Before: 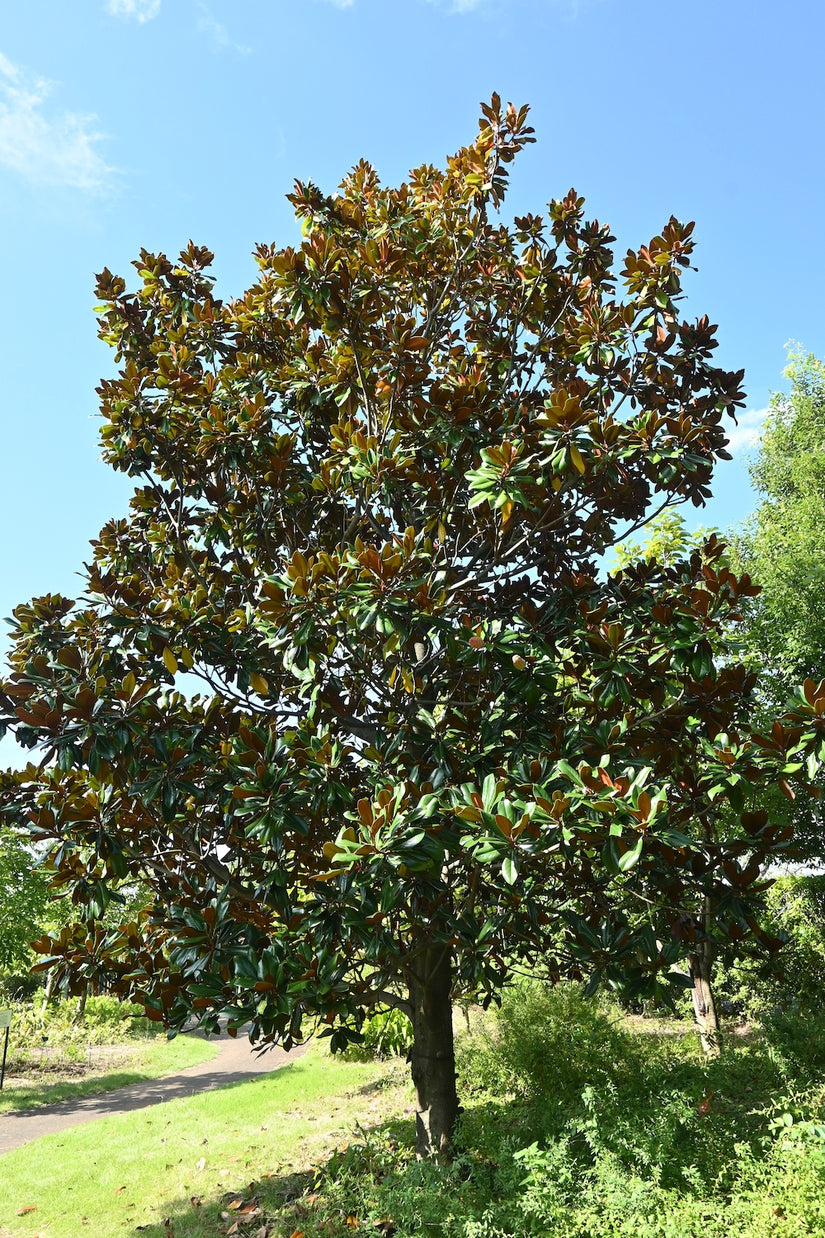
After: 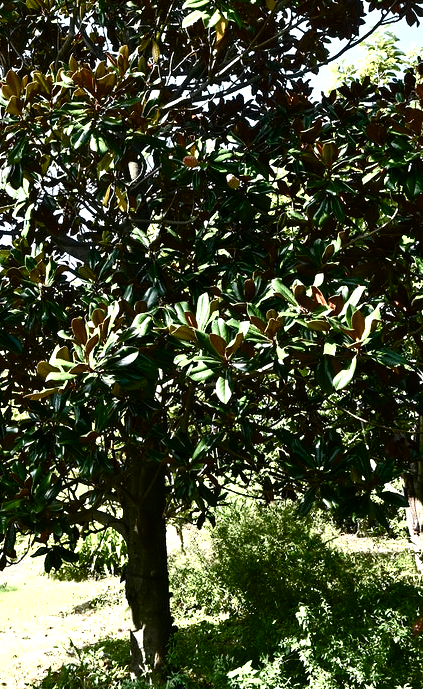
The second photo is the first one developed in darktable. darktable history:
color balance rgb: perceptual saturation grading › global saturation 20%, perceptual saturation grading › highlights -50.119%, perceptual saturation grading › shadows 31.172%, perceptual brilliance grading › highlights 3.611%, perceptual brilliance grading › mid-tones -17.053%, perceptual brilliance grading › shadows -40.83%, global vibrance 9.953%, contrast 15.333%, saturation formula JzAzBz (2021)
crop: left 34.675%, top 38.862%, right 13.715%, bottom 5.43%
exposure: exposure 0.203 EV, compensate exposure bias true, compensate highlight preservation false
